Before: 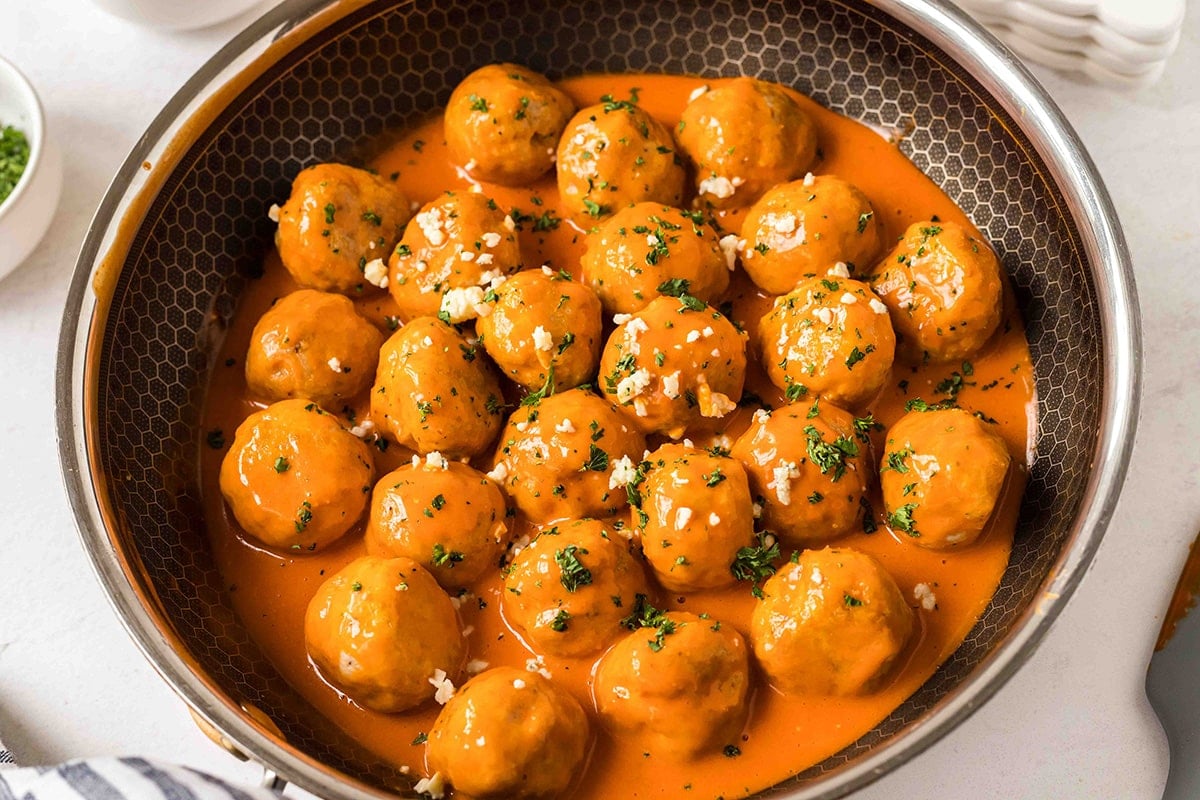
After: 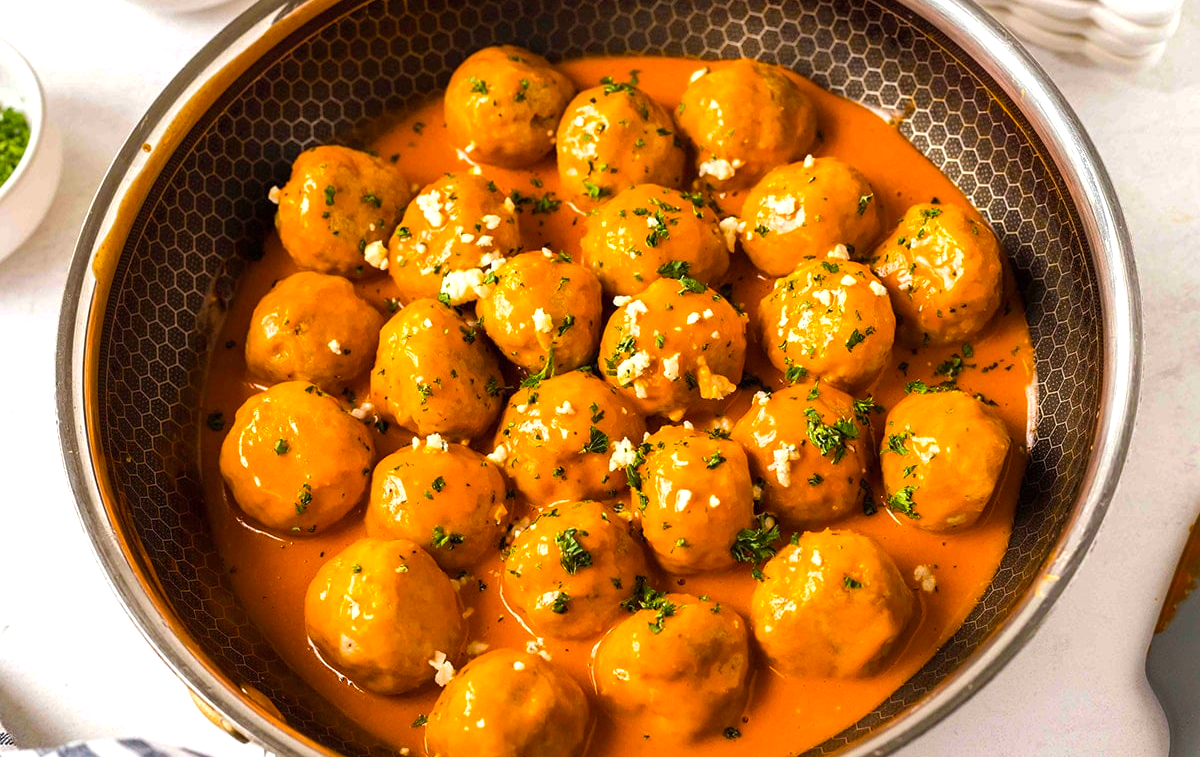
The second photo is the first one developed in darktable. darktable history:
shadows and highlights: shadows 25.52, highlights -26.15
exposure: compensate exposure bias true, compensate highlight preservation false
crop and rotate: top 2.271%, bottom 3.103%
color balance rgb: perceptual saturation grading › global saturation 30.704%, perceptual brilliance grading › highlights 10.304%, perceptual brilliance grading › mid-tones 5.669%
